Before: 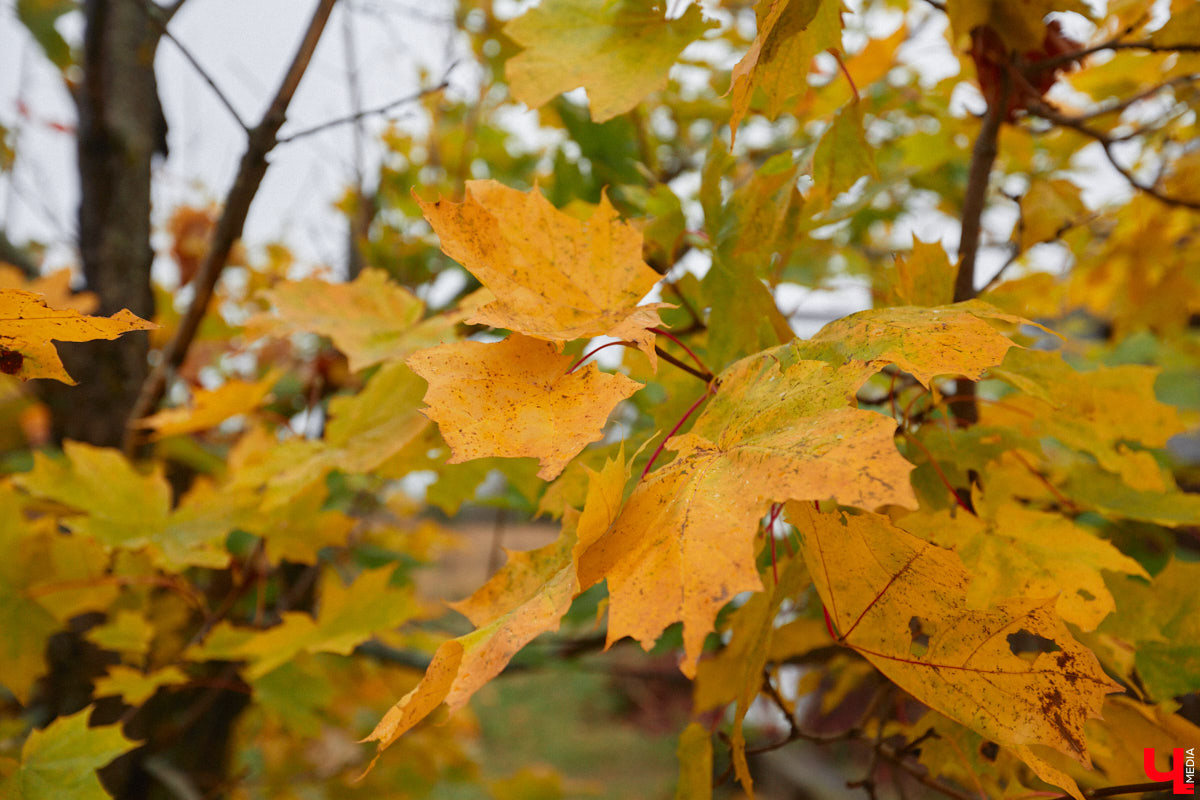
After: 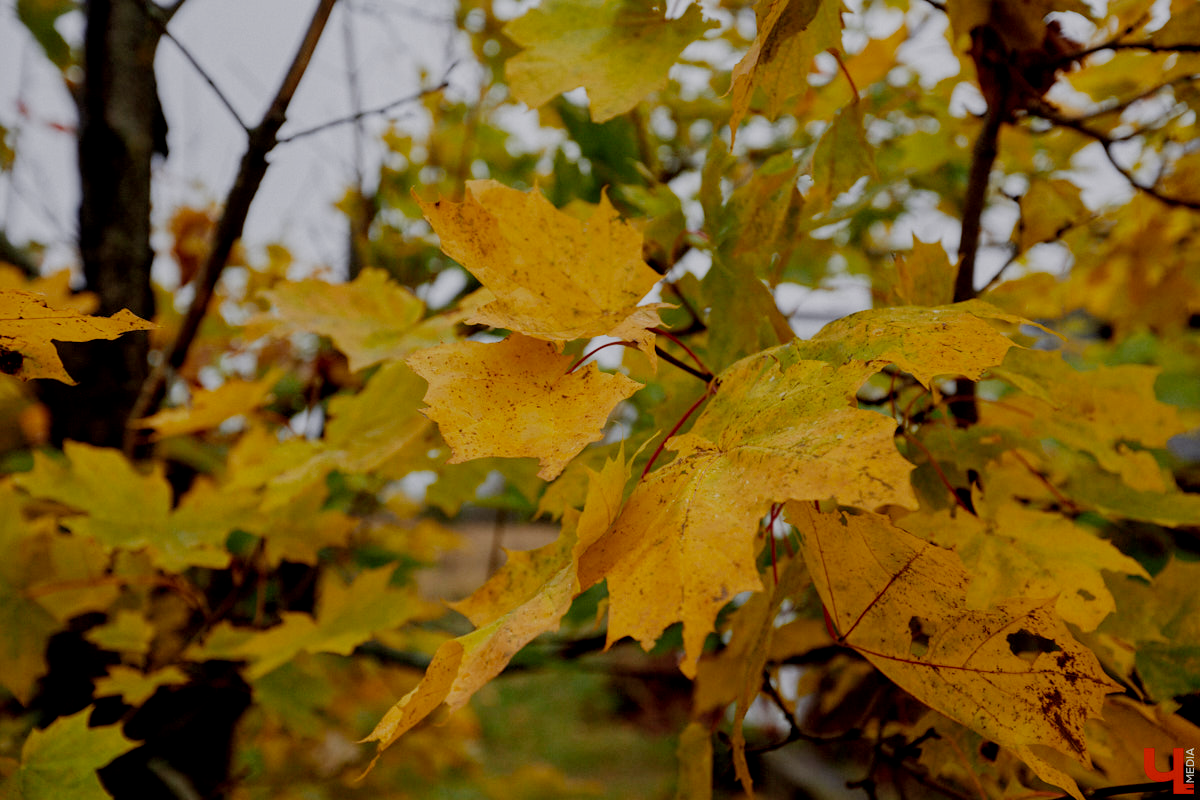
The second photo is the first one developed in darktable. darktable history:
color zones: curves: ch1 [(0, 0.469) (0.01, 0.469) (0.12, 0.446) (0.248, 0.469) (0.5, 0.5) (0.748, 0.5) (0.99, 0.469) (1, 0.469)]
filmic rgb: middle gray luminance 29%, black relative exposure -10.3 EV, white relative exposure 5.5 EV, threshold 6 EV, target black luminance 0%, hardness 3.95, latitude 2.04%, contrast 1.132, highlights saturation mix 5%, shadows ↔ highlights balance 15.11%, add noise in highlights 0, preserve chrominance no, color science v3 (2019), use custom middle-gray values true, iterations of high-quality reconstruction 0, contrast in highlights soft, enable highlight reconstruction true
white balance: red 1.004, blue 1.024
local contrast: highlights 100%, shadows 100%, detail 120%, midtone range 0.2
